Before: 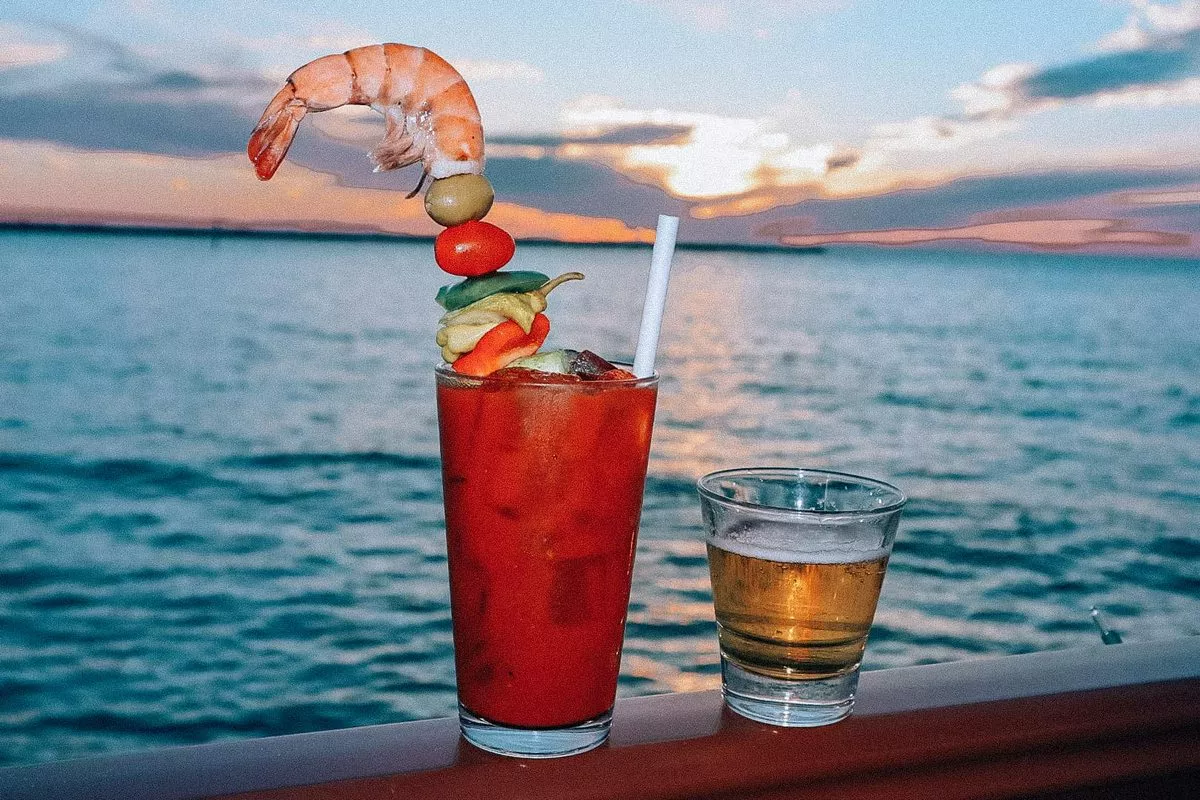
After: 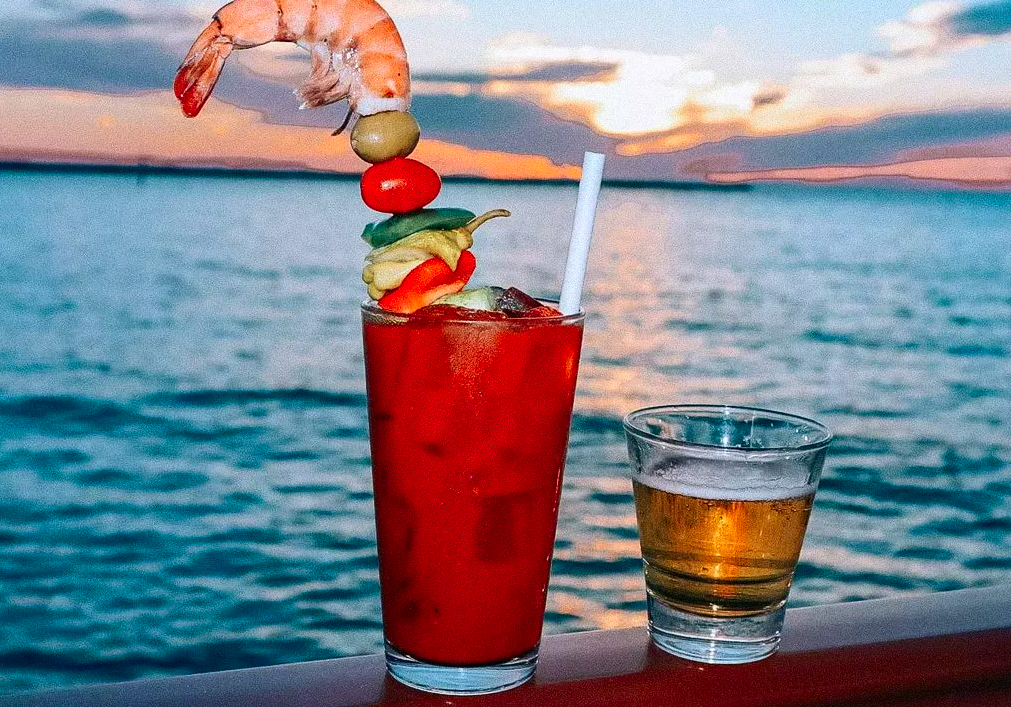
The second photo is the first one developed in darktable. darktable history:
crop: left 6.21%, top 7.964%, right 9.526%, bottom 3.56%
contrast brightness saturation: contrast 0.159, saturation 0.319
